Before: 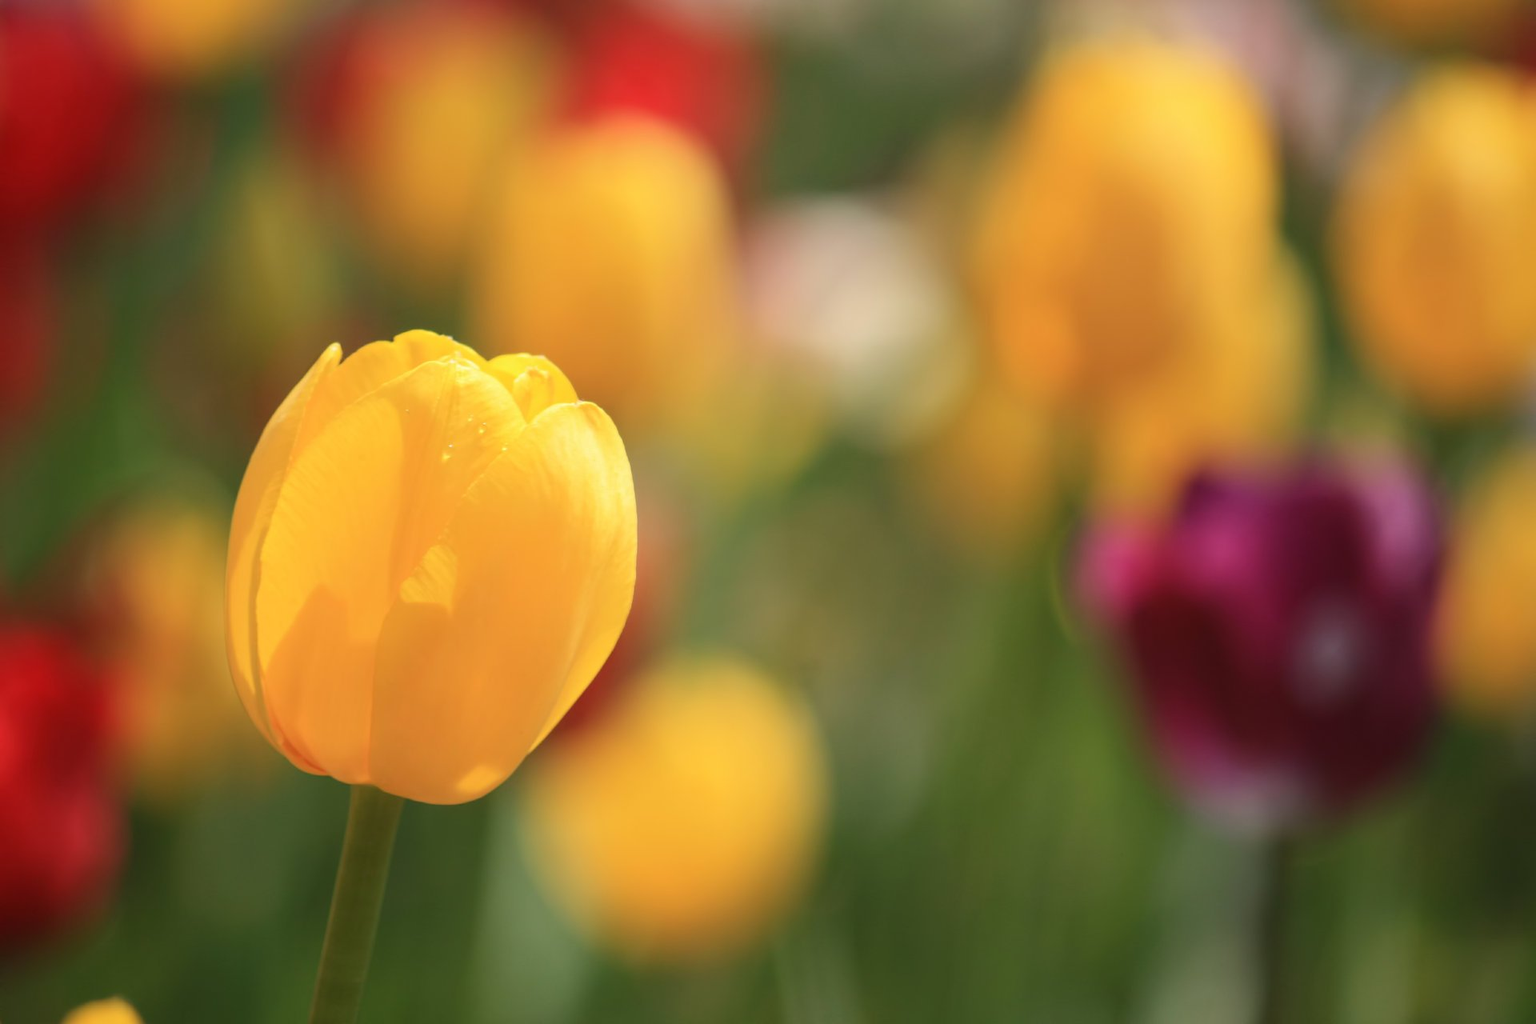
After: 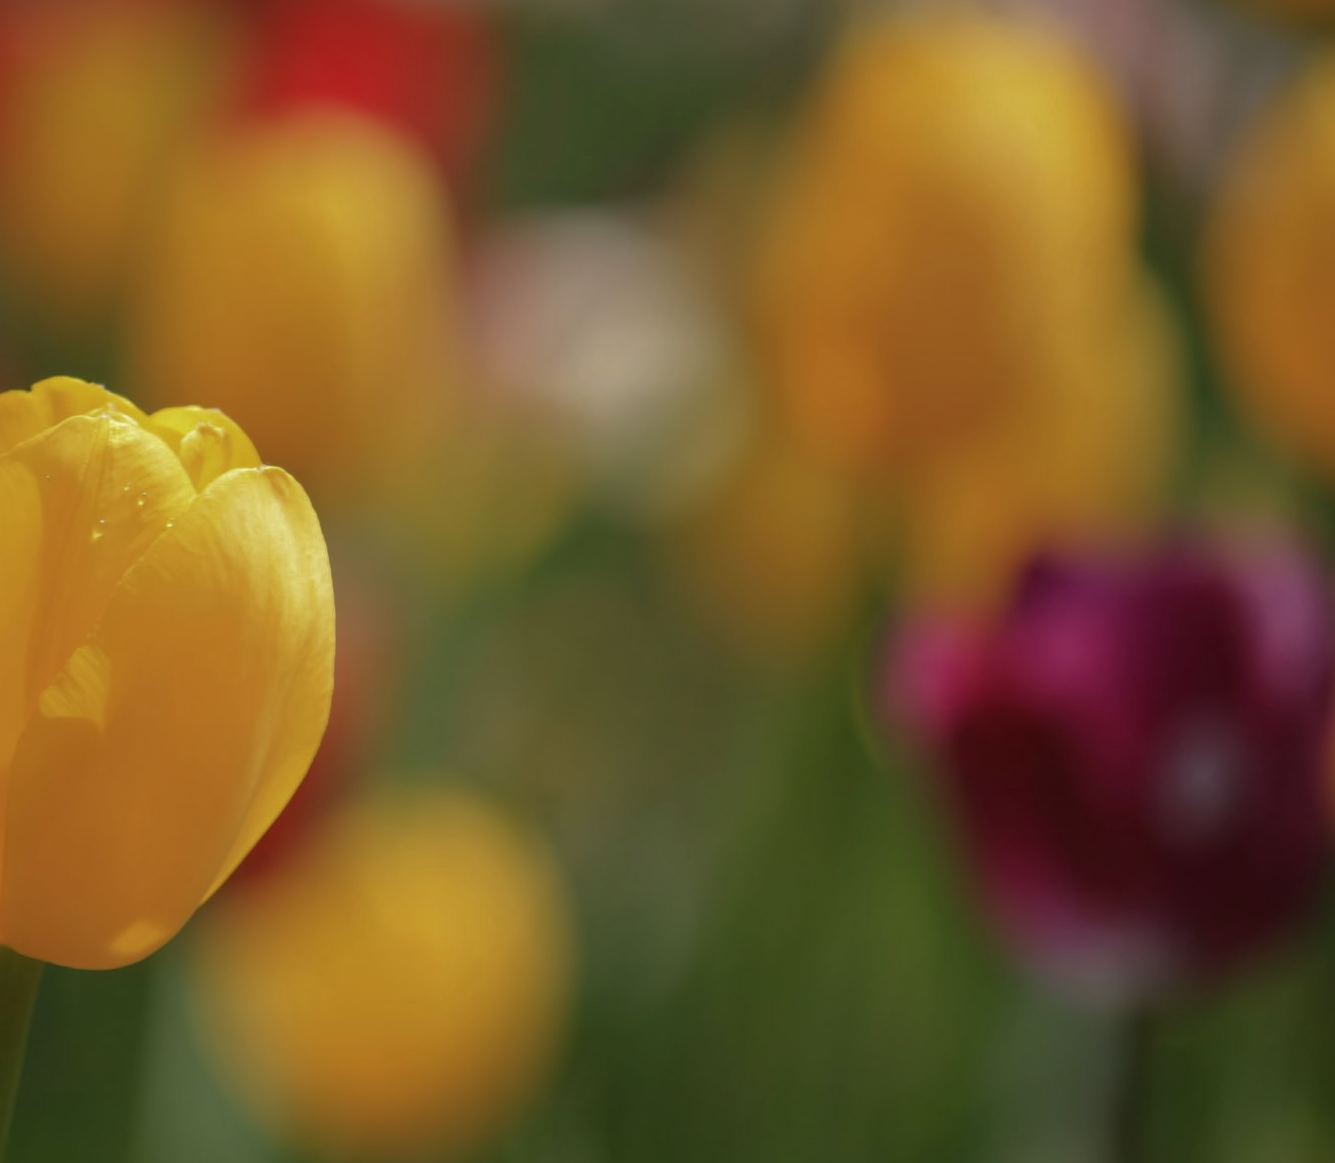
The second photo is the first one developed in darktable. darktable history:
base curve: curves: ch0 [(0, 0) (0.826, 0.587) (1, 1)]
crop and rotate: left 24.034%, top 2.838%, right 6.406%, bottom 6.299%
